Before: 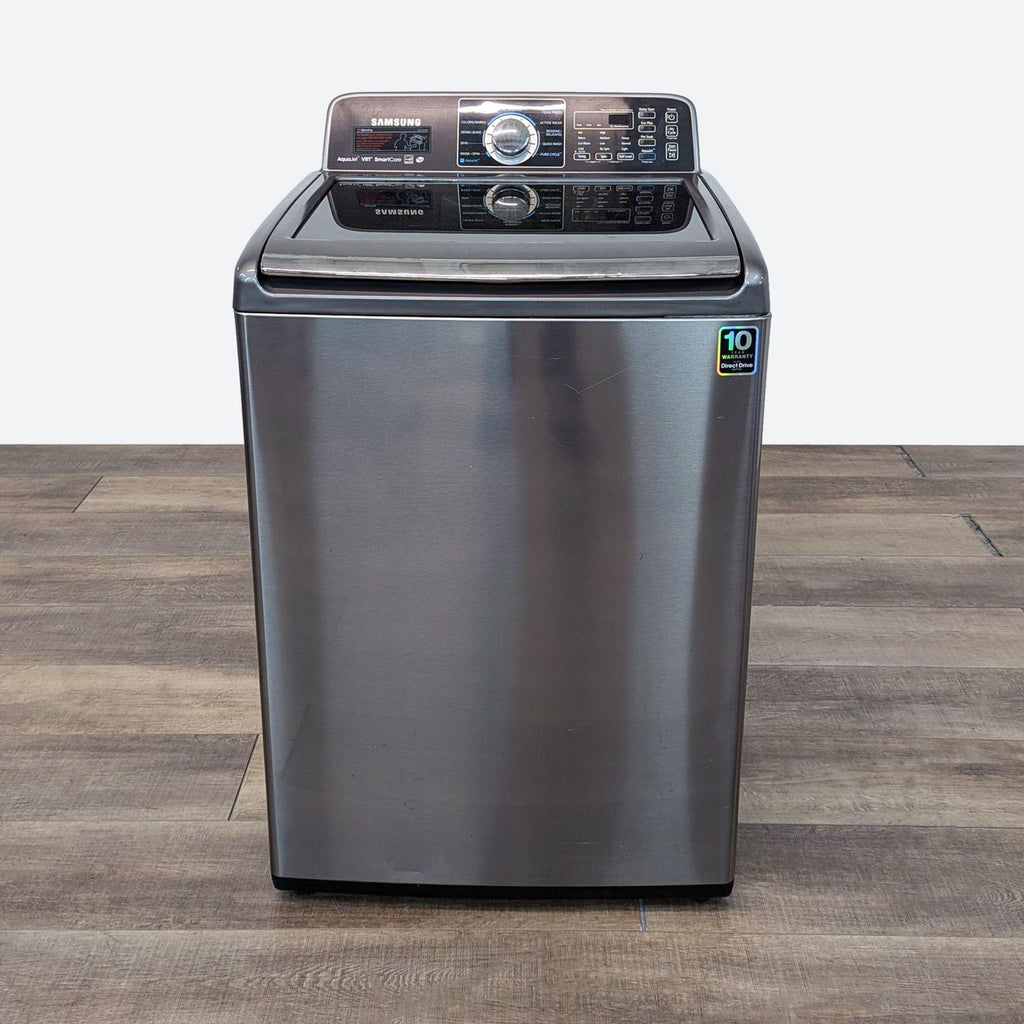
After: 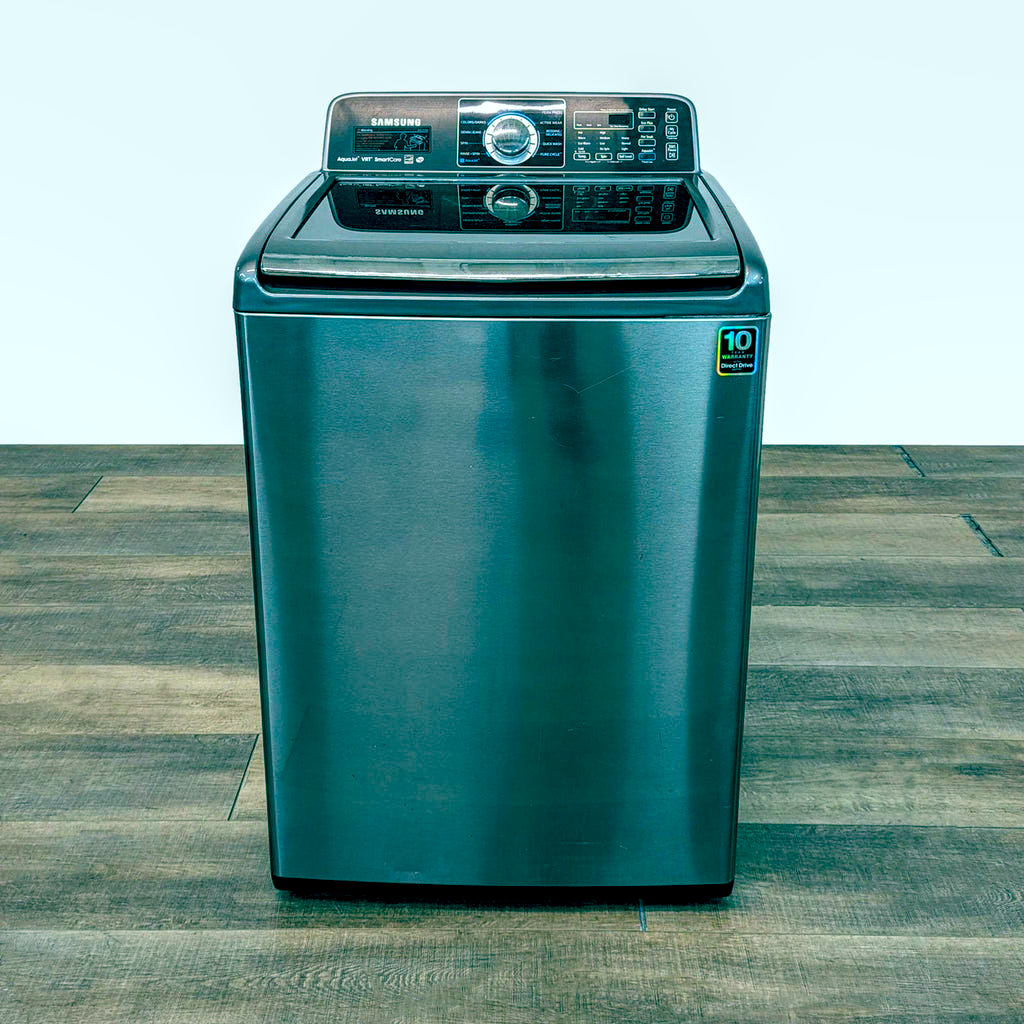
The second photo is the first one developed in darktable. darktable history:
local contrast: highlights 58%, detail 146%
color balance rgb: power › hue 74.4°, global offset › luminance -0.523%, global offset › chroma 0.904%, global offset › hue 175.07°, linear chroma grading › global chroma 14.402%, perceptual saturation grading › global saturation 25.4%, global vibrance 14.446%
contrast brightness saturation: contrast 0.036, saturation 0.154
